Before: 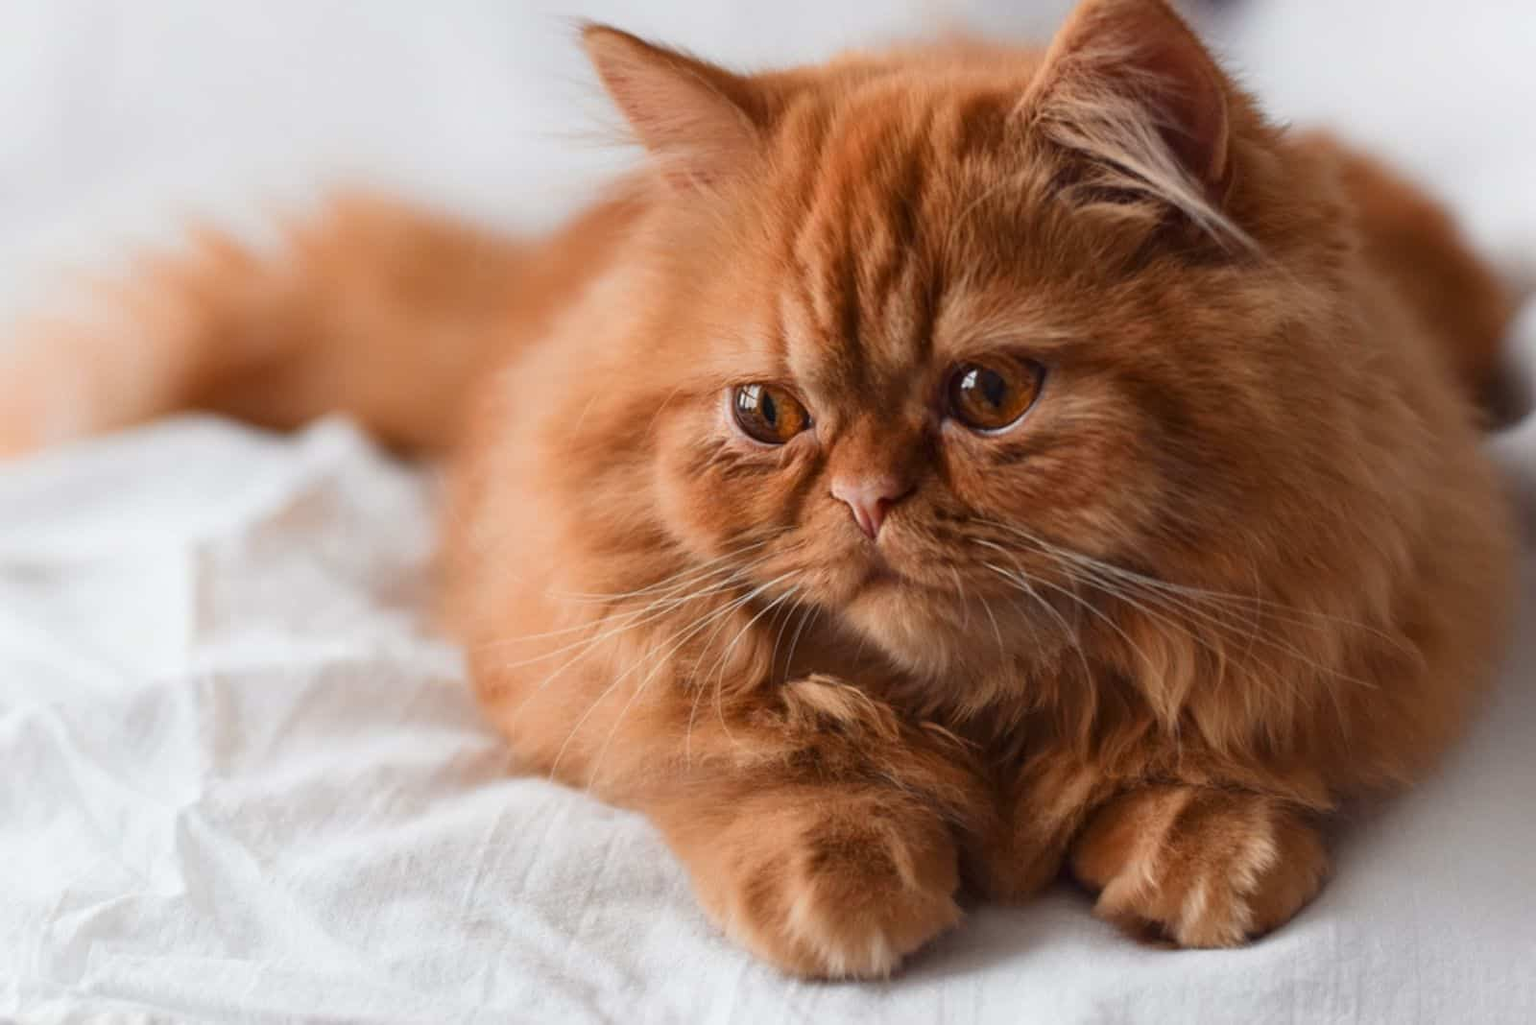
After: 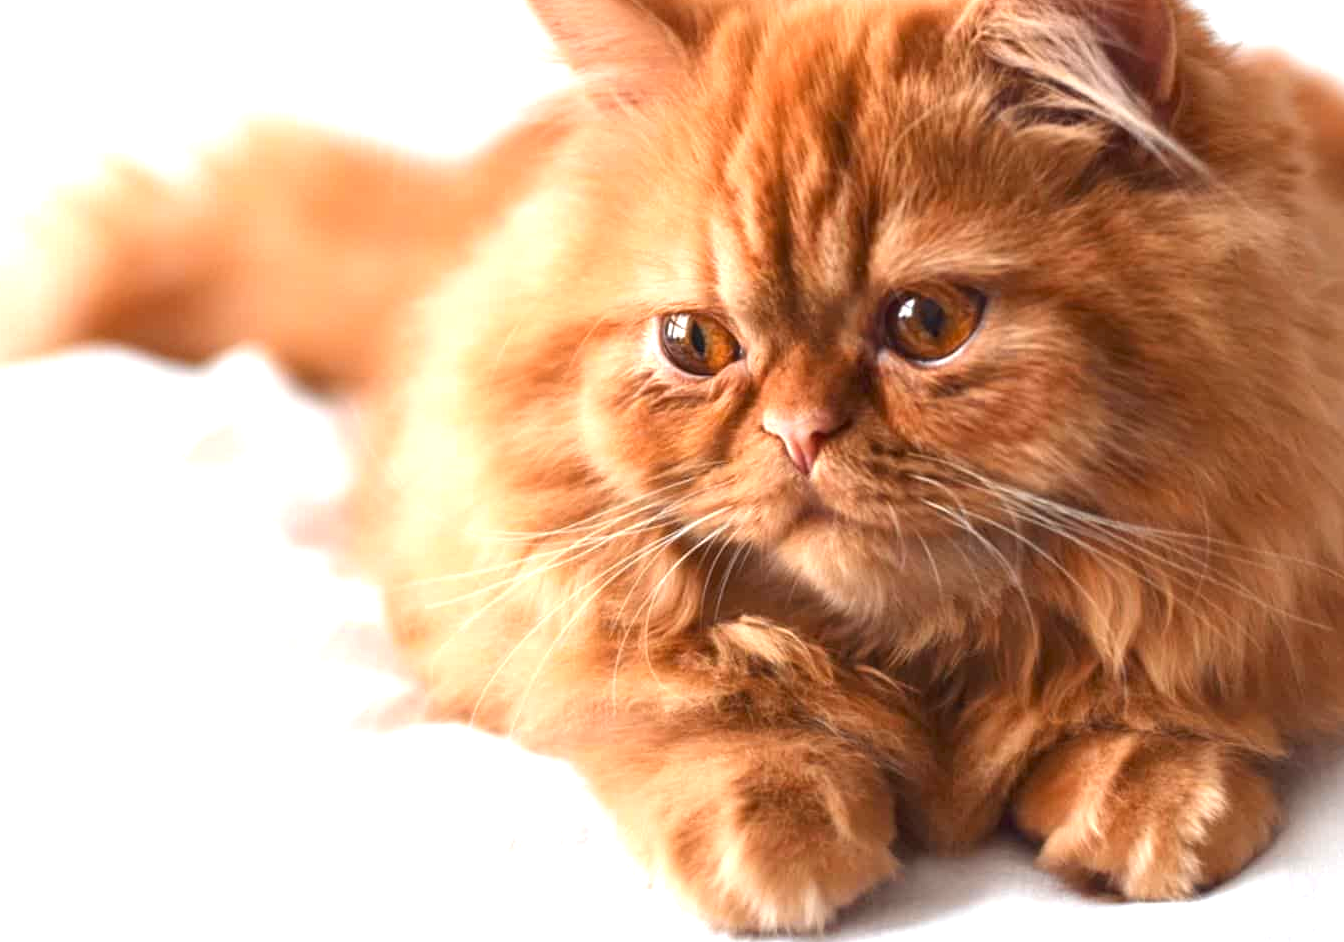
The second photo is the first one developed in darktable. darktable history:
crop: left 6.446%, top 8.188%, right 9.538%, bottom 3.548%
exposure: exposure 1.223 EV, compensate highlight preservation false
